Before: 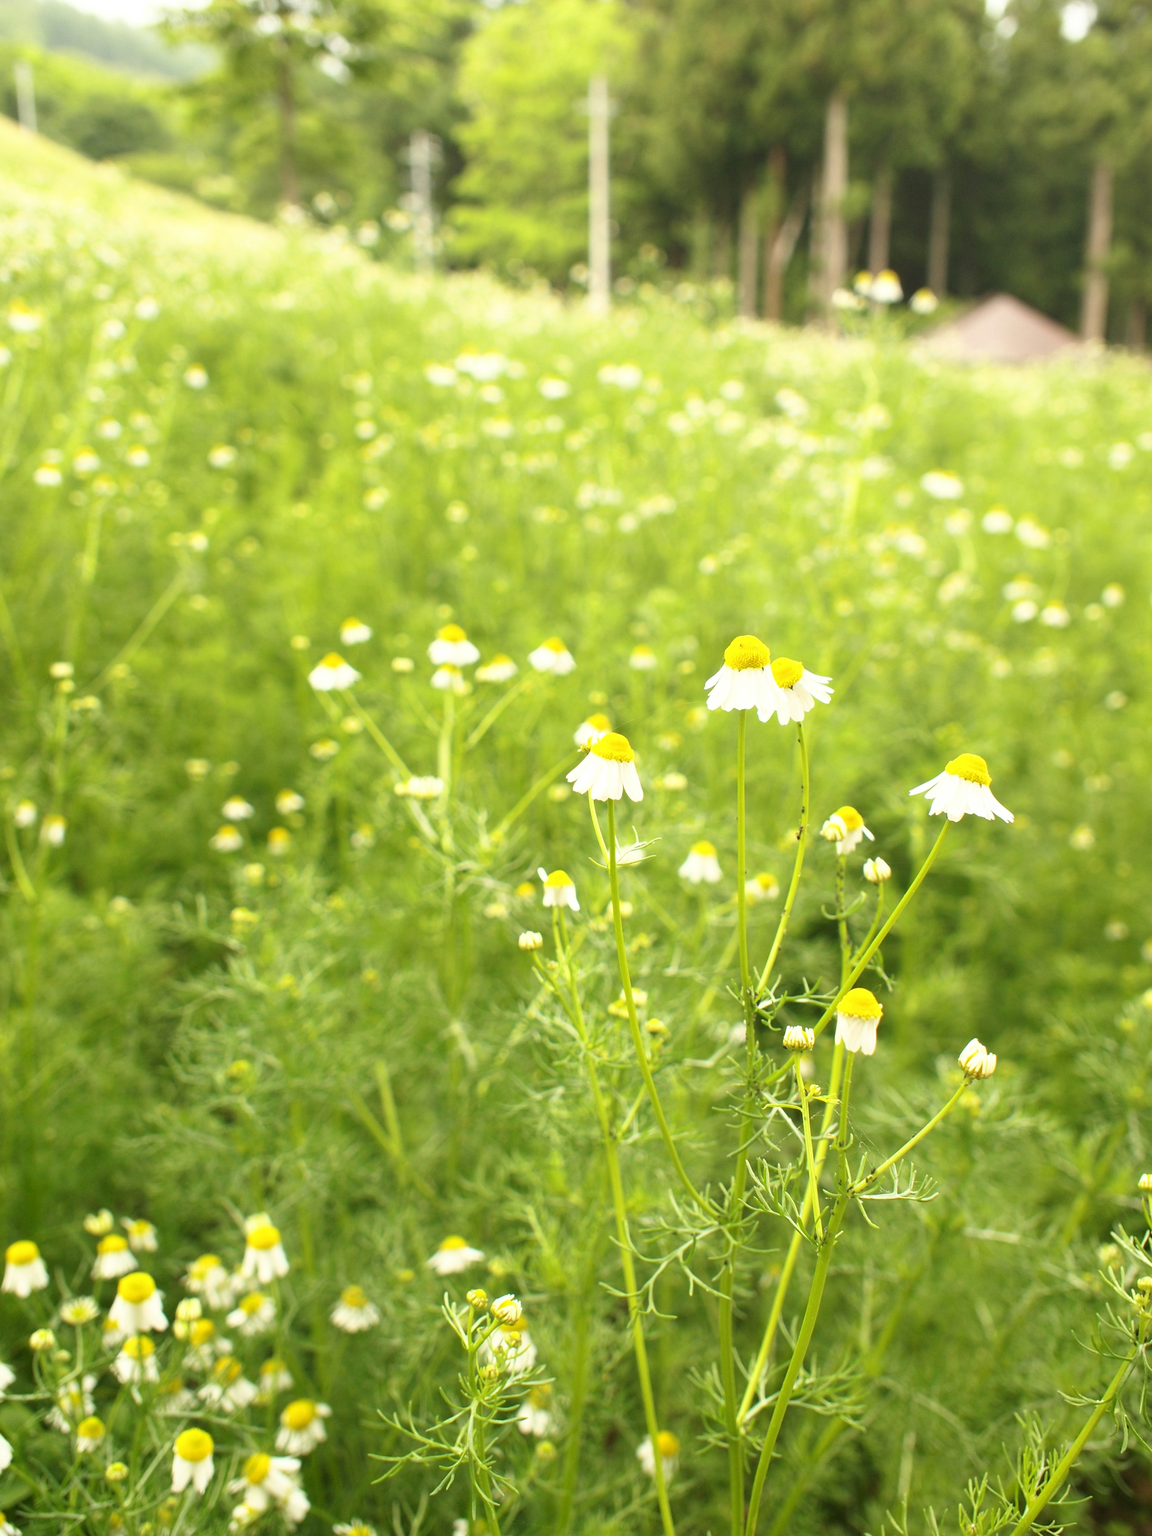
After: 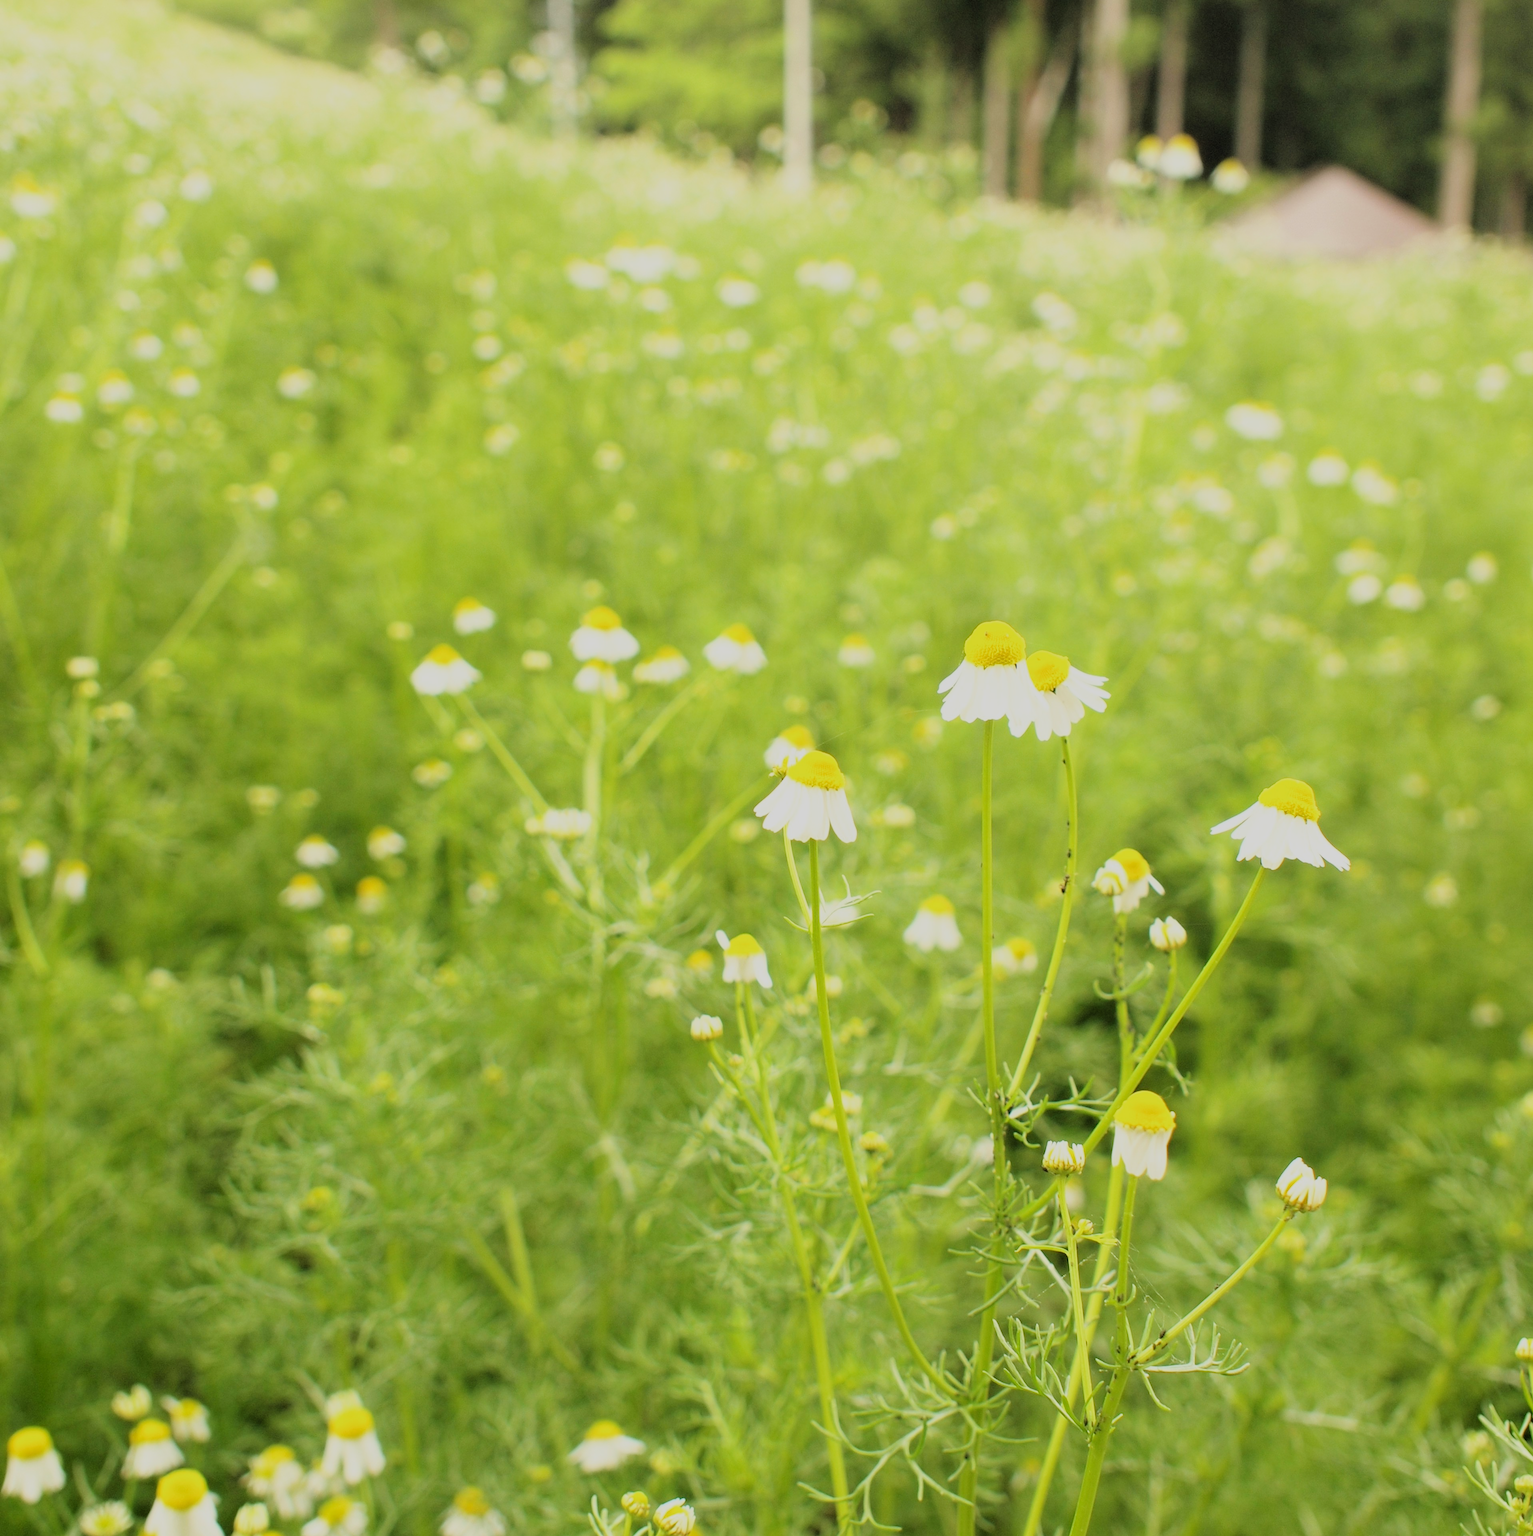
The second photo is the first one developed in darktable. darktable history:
filmic rgb: black relative exposure -4.37 EV, white relative exposure 4.56 EV, hardness 2.37, contrast 1.059, iterations of high-quality reconstruction 0
crop: top 11.009%, bottom 13.873%
